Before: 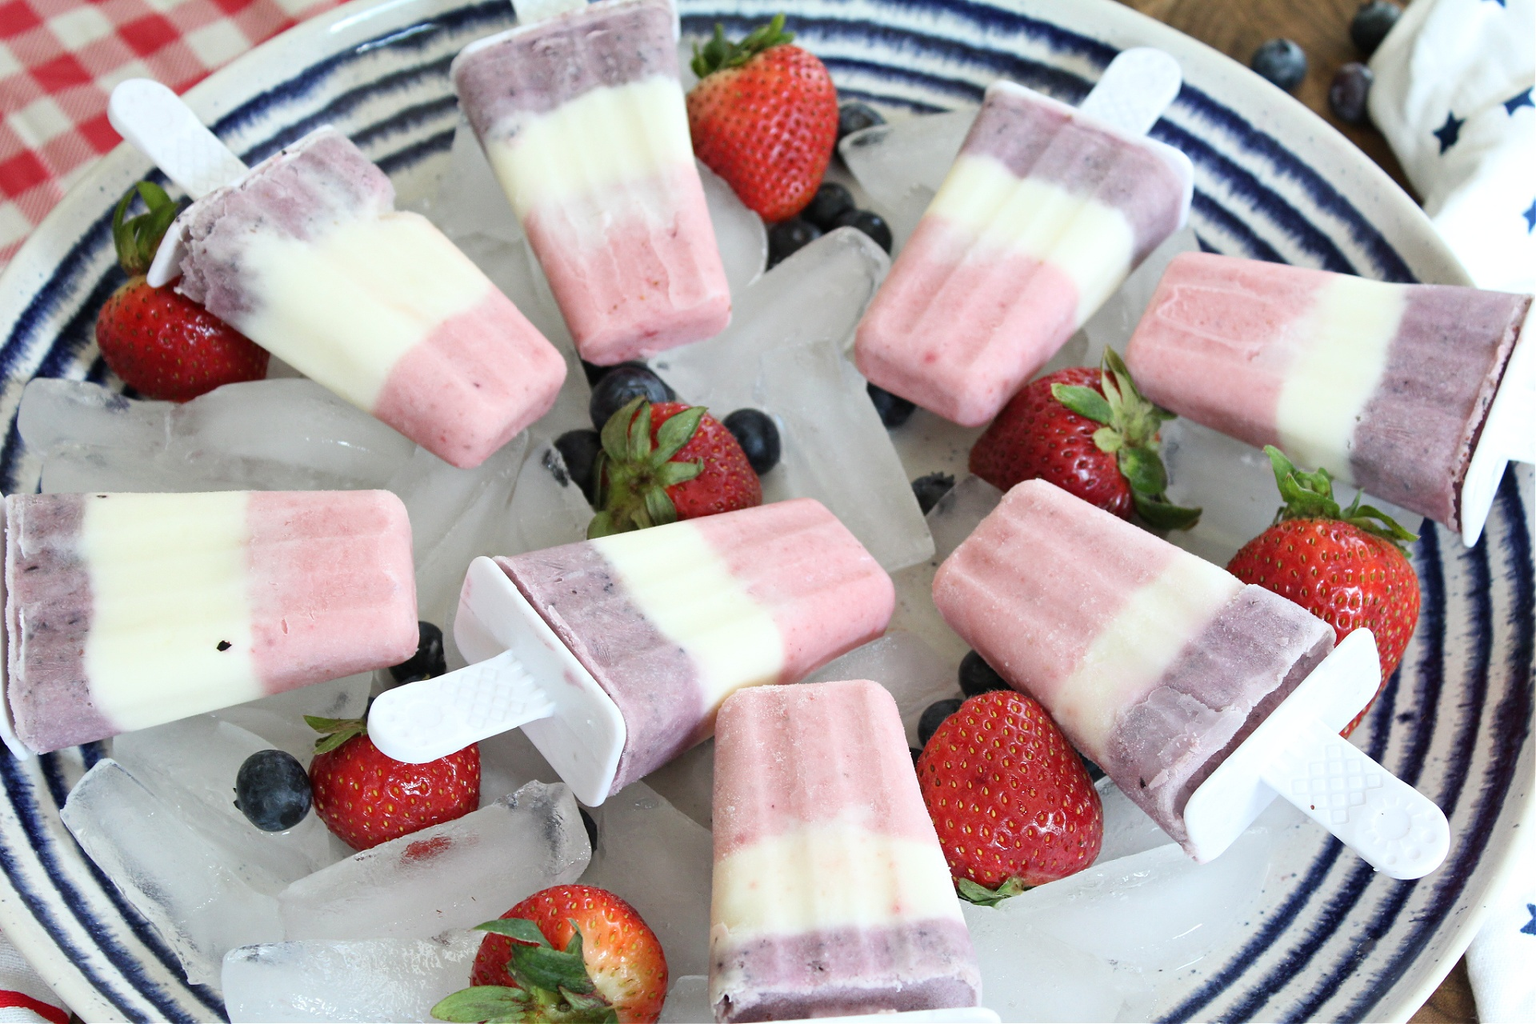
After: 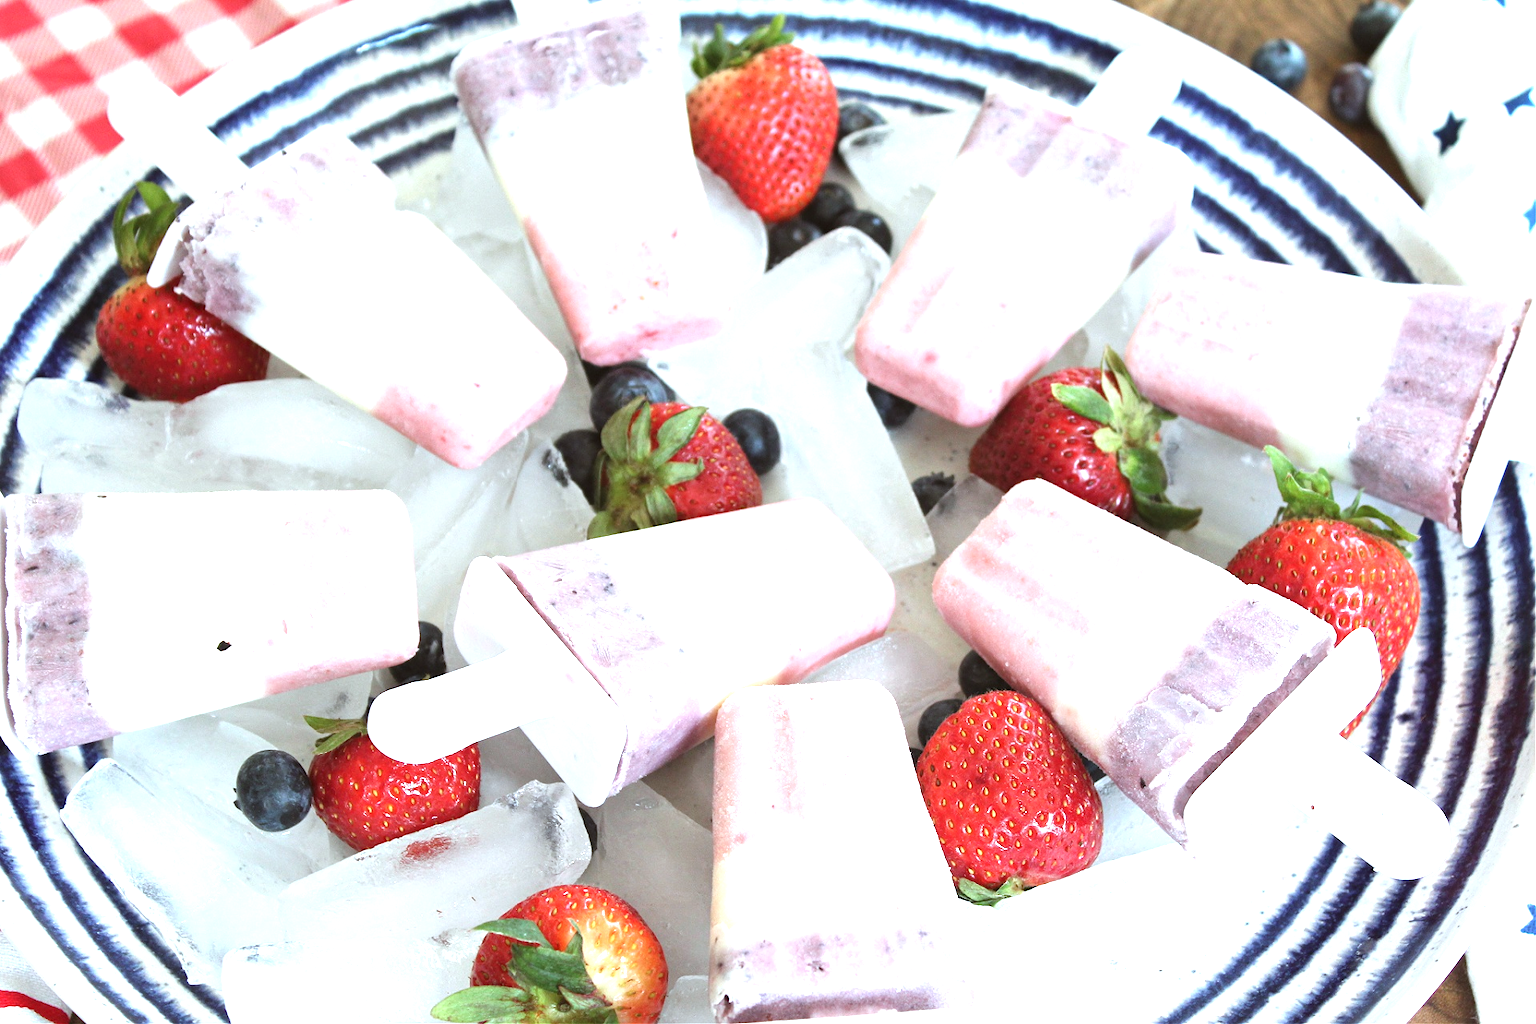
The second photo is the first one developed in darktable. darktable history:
color correction: highlights a* -3.28, highlights b* -6.24, shadows a* 3.1, shadows b* 5.19
exposure: black level correction -0.002, exposure 1.115 EV, compensate highlight preservation false
